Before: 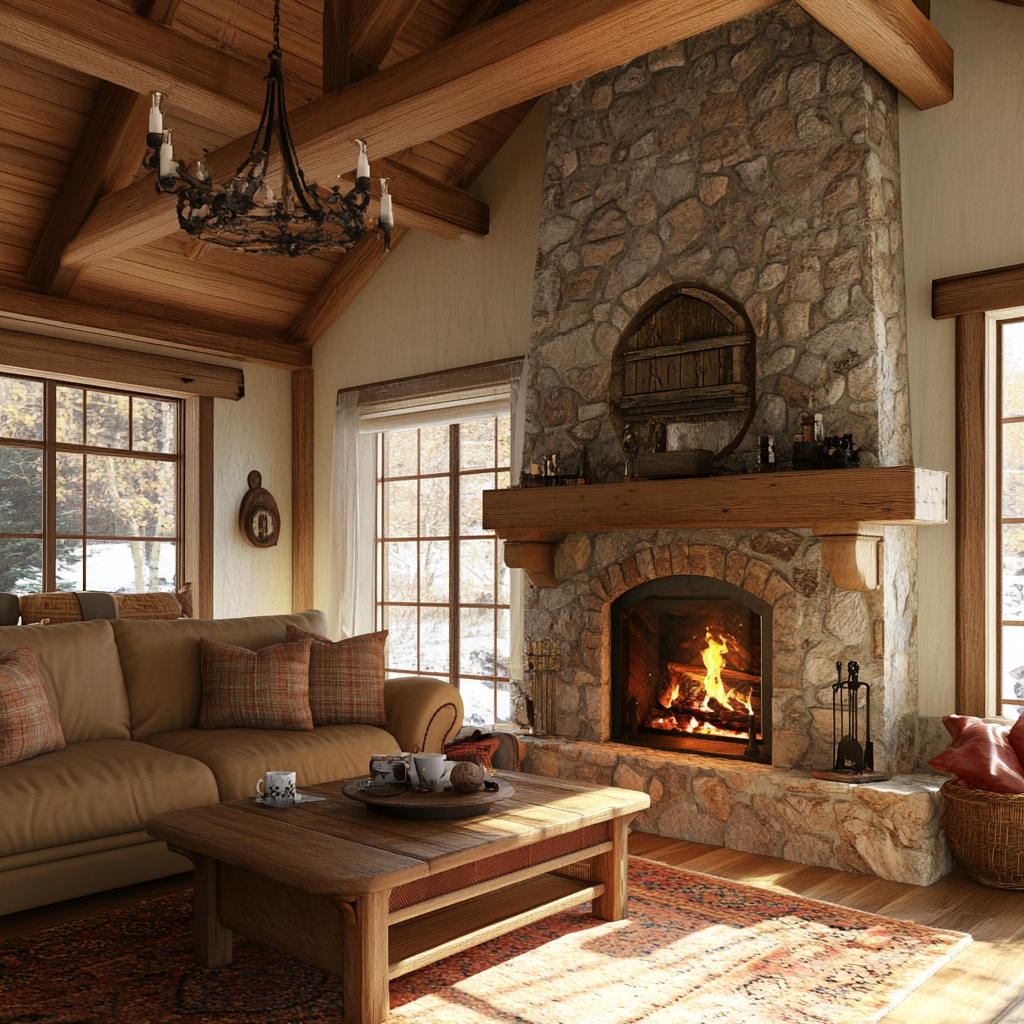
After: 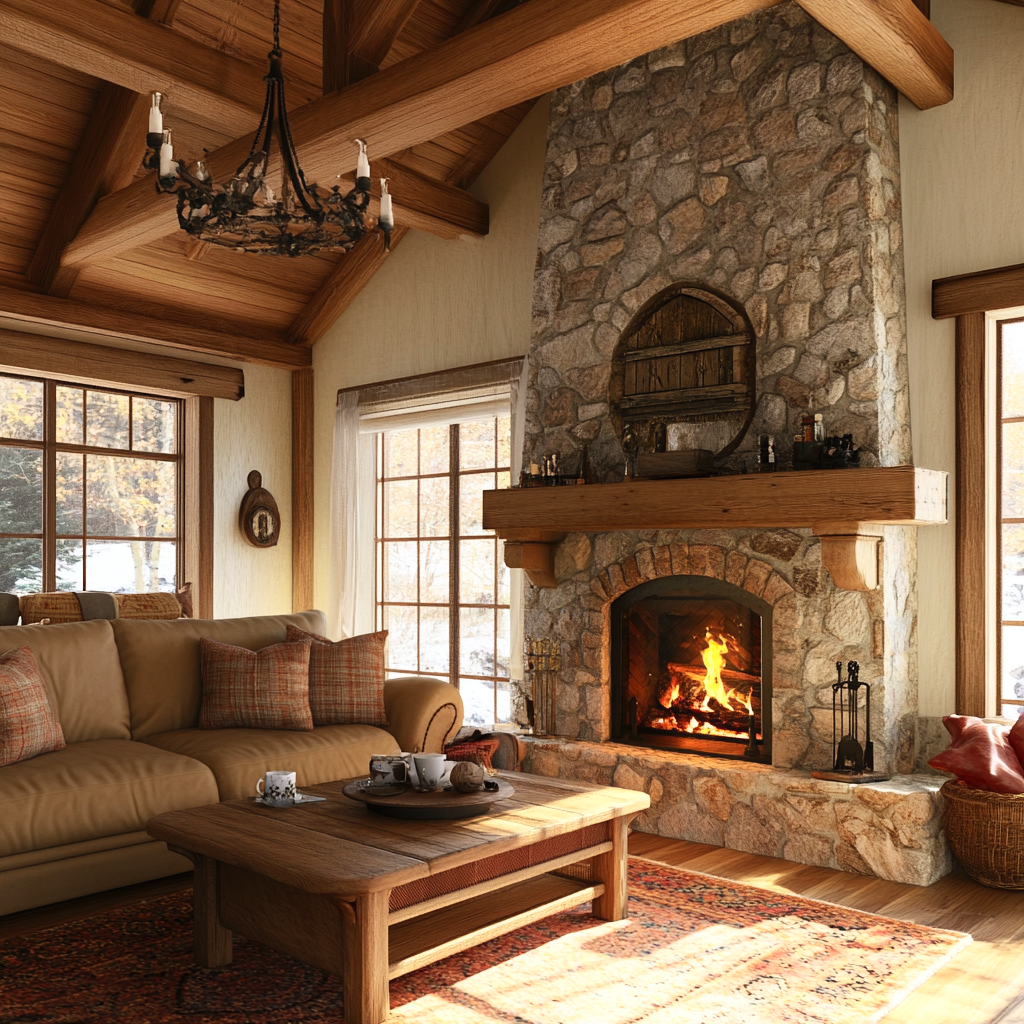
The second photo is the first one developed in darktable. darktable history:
contrast brightness saturation: contrast 0.198, brightness 0.141, saturation 0.136
